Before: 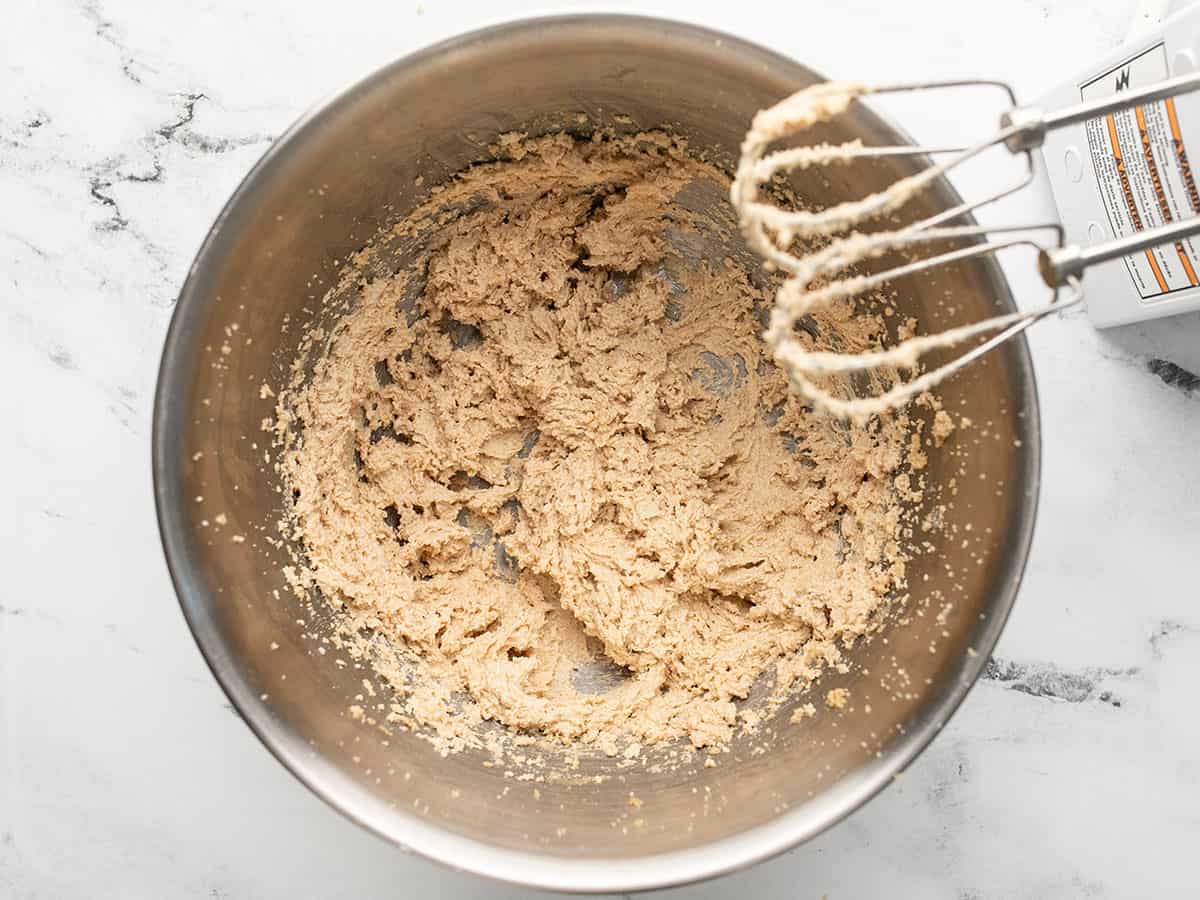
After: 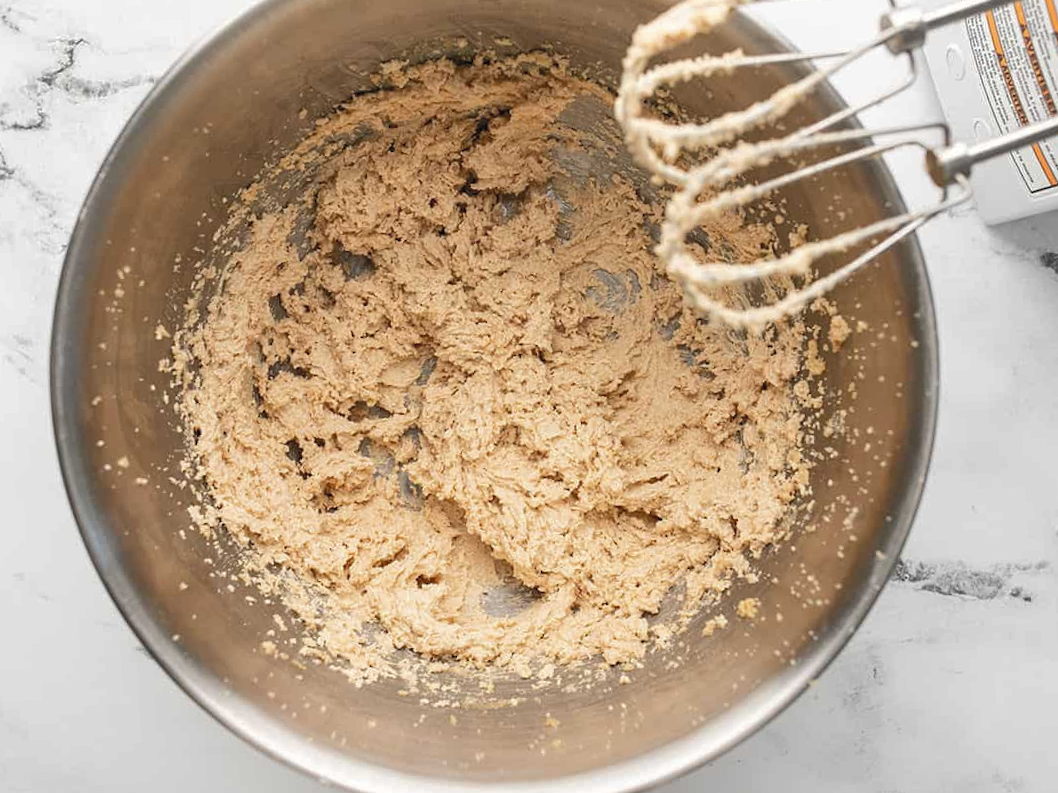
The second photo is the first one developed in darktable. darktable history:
crop and rotate: angle 3.07°, left 5.648%, top 5.674%
tone curve: curves: ch0 [(0, 0) (0.003, 0.023) (0.011, 0.033) (0.025, 0.057) (0.044, 0.099) (0.069, 0.132) (0.1, 0.155) (0.136, 0.179) (0.177, 0.213) (0.224, 0.255) (0.277, 0.299) (0.335, 0.347) (0.399, 0.407) (0.468, 0.473) (0.543, 0.546) (0.623, 0.619) (0.709, 0.698) (0.801, 0.775) (0.898, 0.871) (1, 1)], color space Lab, independent channels, preserve colors none
